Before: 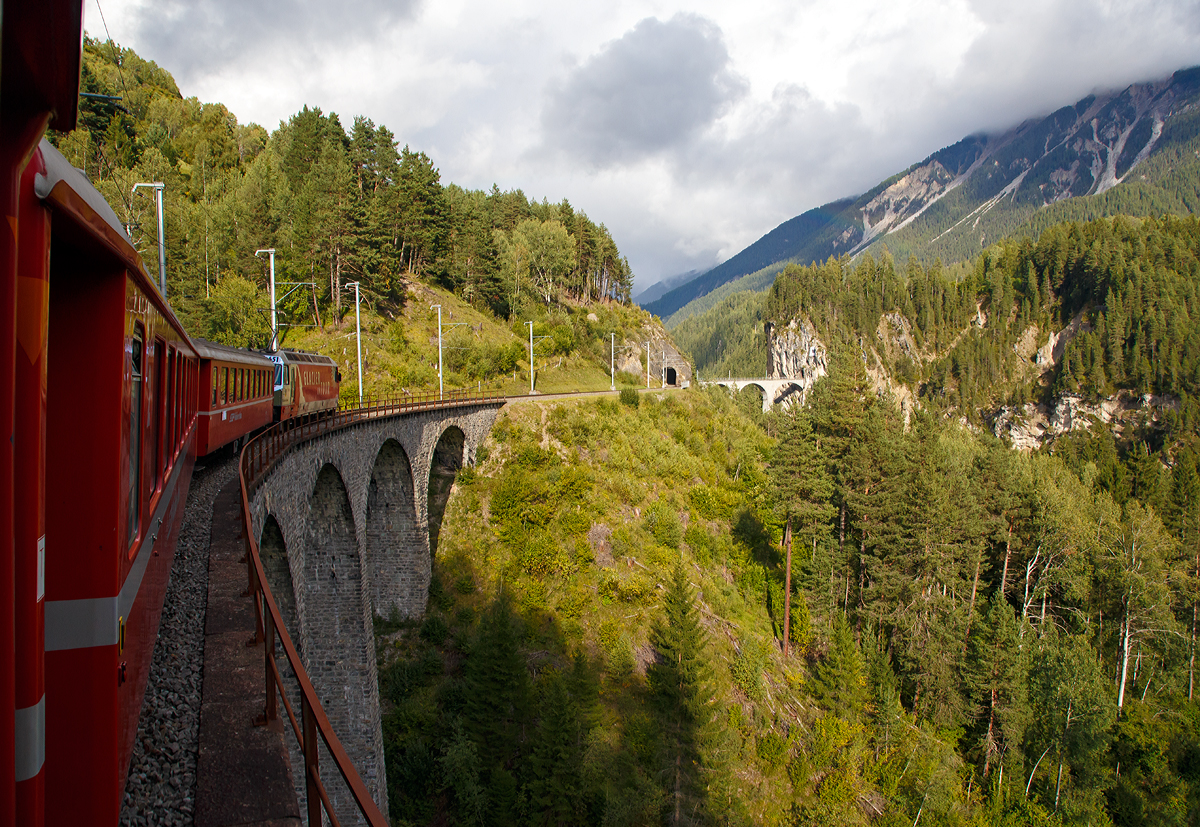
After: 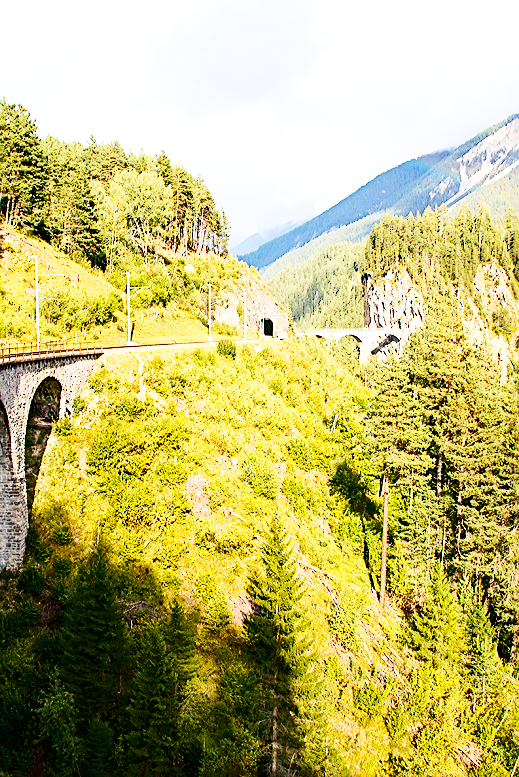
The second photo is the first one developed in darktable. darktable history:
contrast brightness saturation: contrast 0.221
base curve: curves: ch0 [(0, 0) (0, 0.001) (0.001, 0.001) (0.004, 0.002) (0.007, 0.004) (0.015, 0.013) (0.033, 0.045) (0.052, 0.096) (0.075, 0.17) (0.099, 0.241) (0.163, 0.42) (0.219, 0.55) (0.259, 0.616) (0.327, 0.722) (0.365, 0.765) (0.522, 0.873) (0.547, 0.881) (0.689, 0.919) (0.826, 0.952) (1, 1)], fusion 1, preserve colors none
sharpen: radius 2.132, amount 0.383, threshold 0.057
crop: left 33.645%, top 6.004%, right 23.072%
